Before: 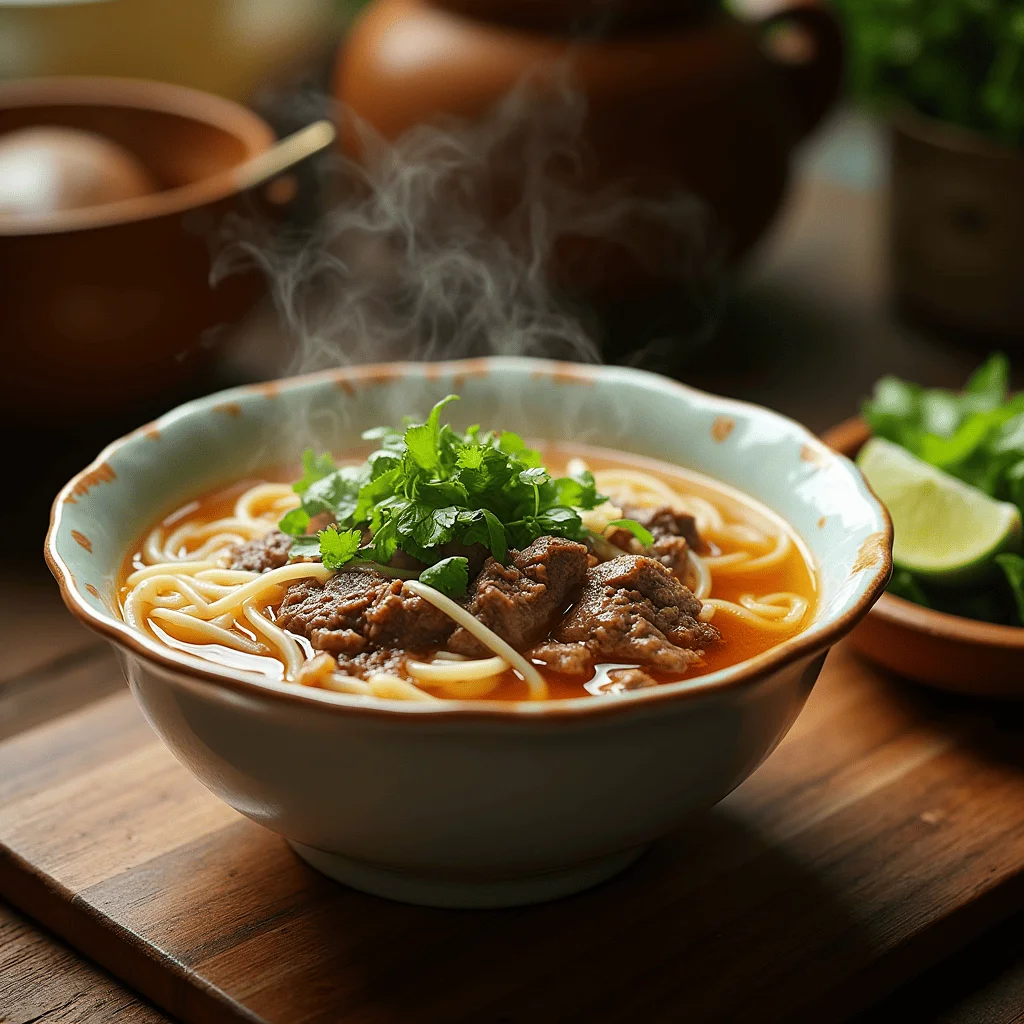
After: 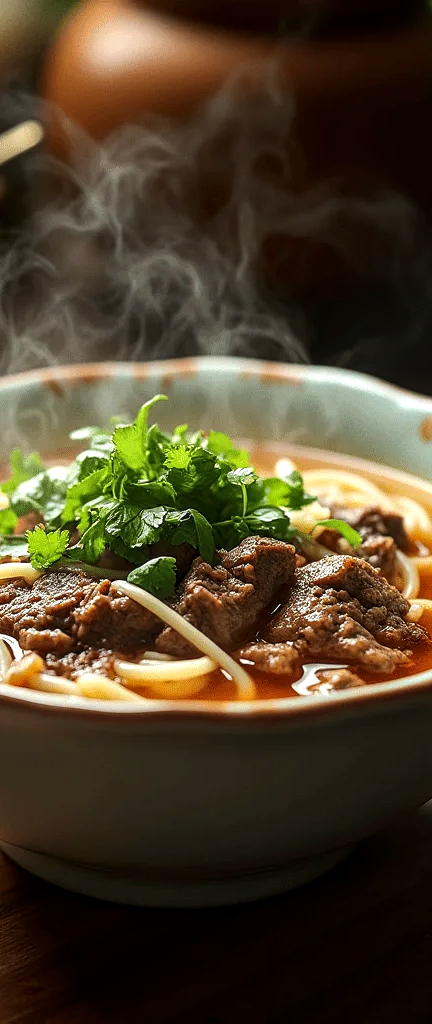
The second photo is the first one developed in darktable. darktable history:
crop: left 28.595%, right 29.216%
exposure: compensate exposure bias true, compensate highlight preservation false
local contrast: detail 130%
tone equalizer: -8 EV -0.423 EV, -7 EV -0.378 EV, -6 EV -0.297 EV, -5 EV -0.244 EV, -3 EV 0.194 EV, -2 EV 0.342 EV, -1 EV 0.406 EV, +0 EV 0.395 EV, edges refinement/feathering 500, mask exposure compensation -1.57 EV, preserve details no
